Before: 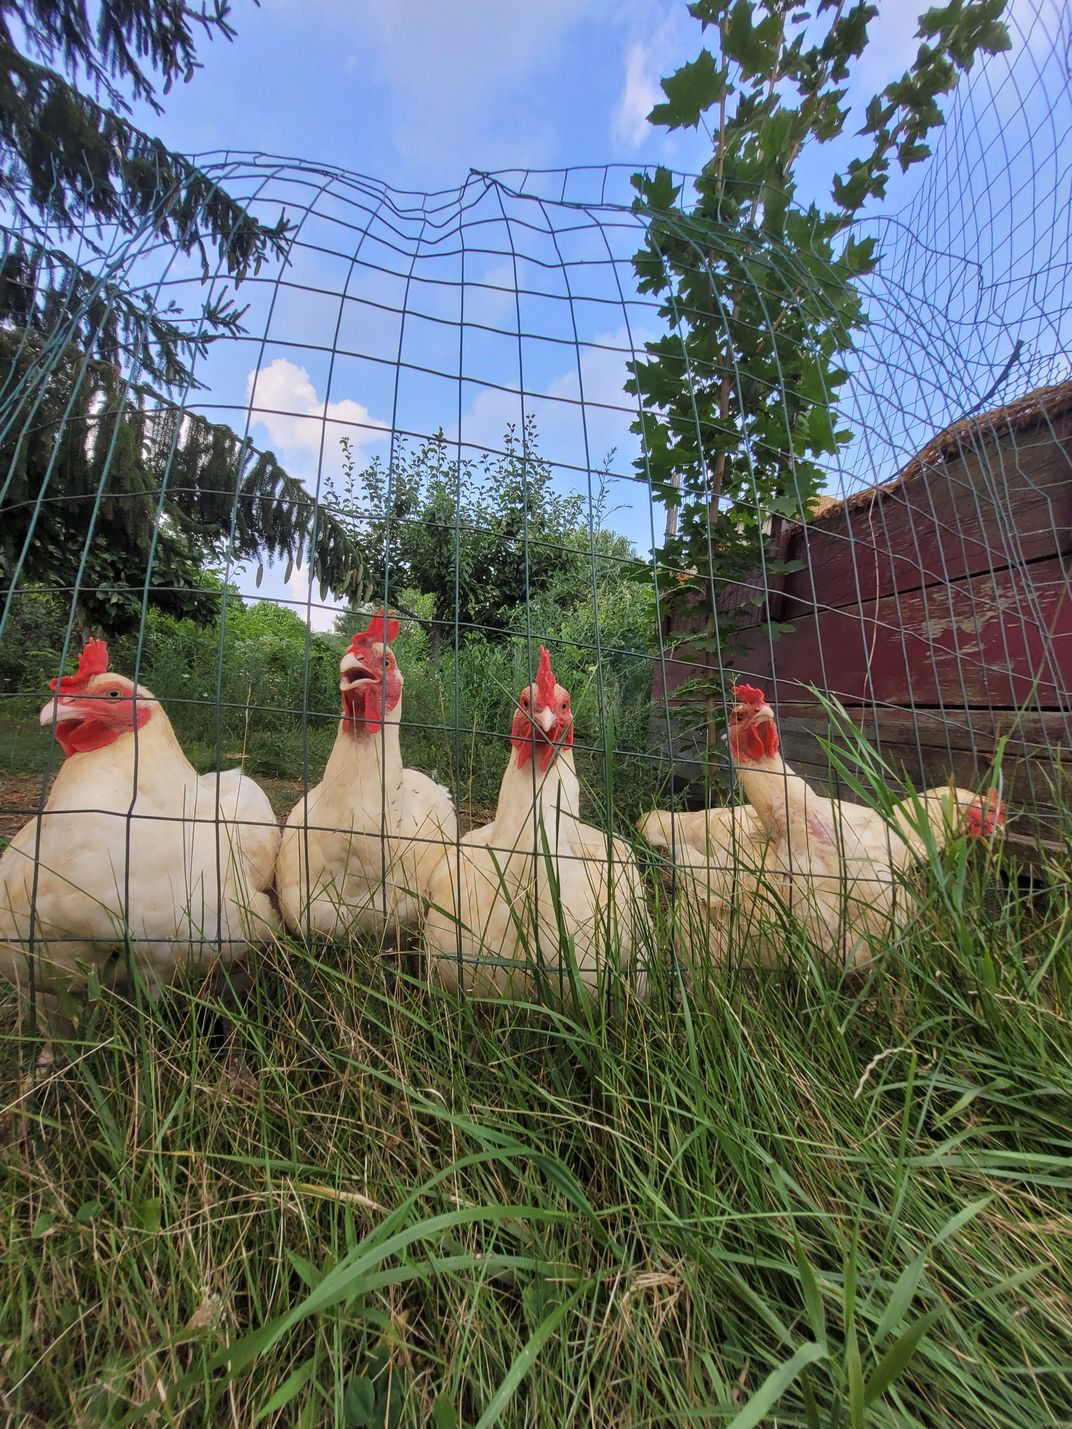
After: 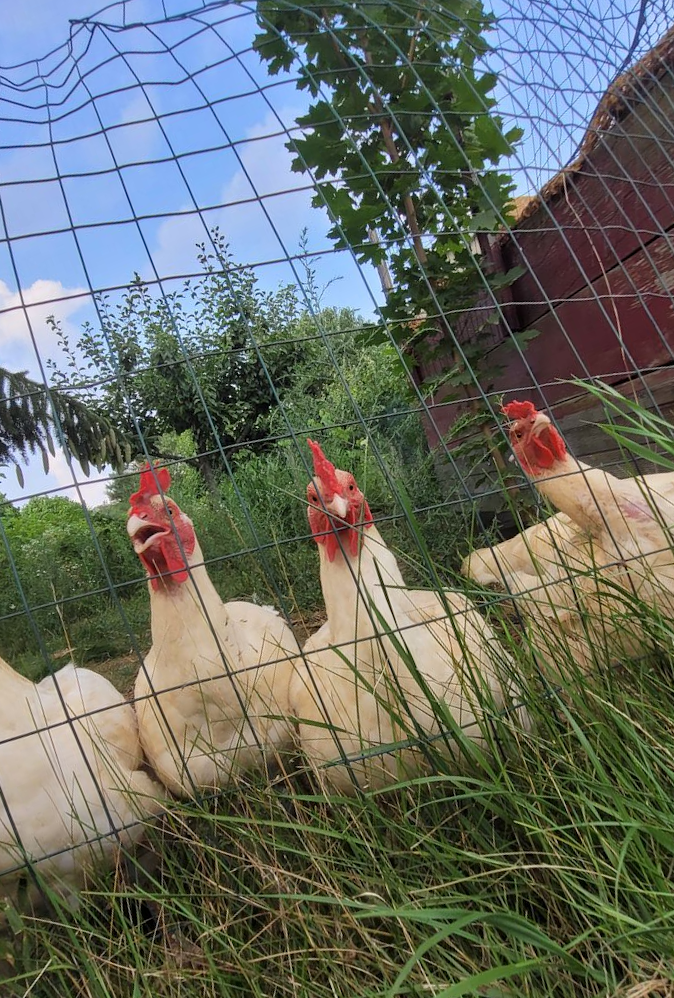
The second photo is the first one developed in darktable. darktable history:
crop and rotate: angle 21.23°, left 6.792%, right 4.154%, bottom 1.105%
